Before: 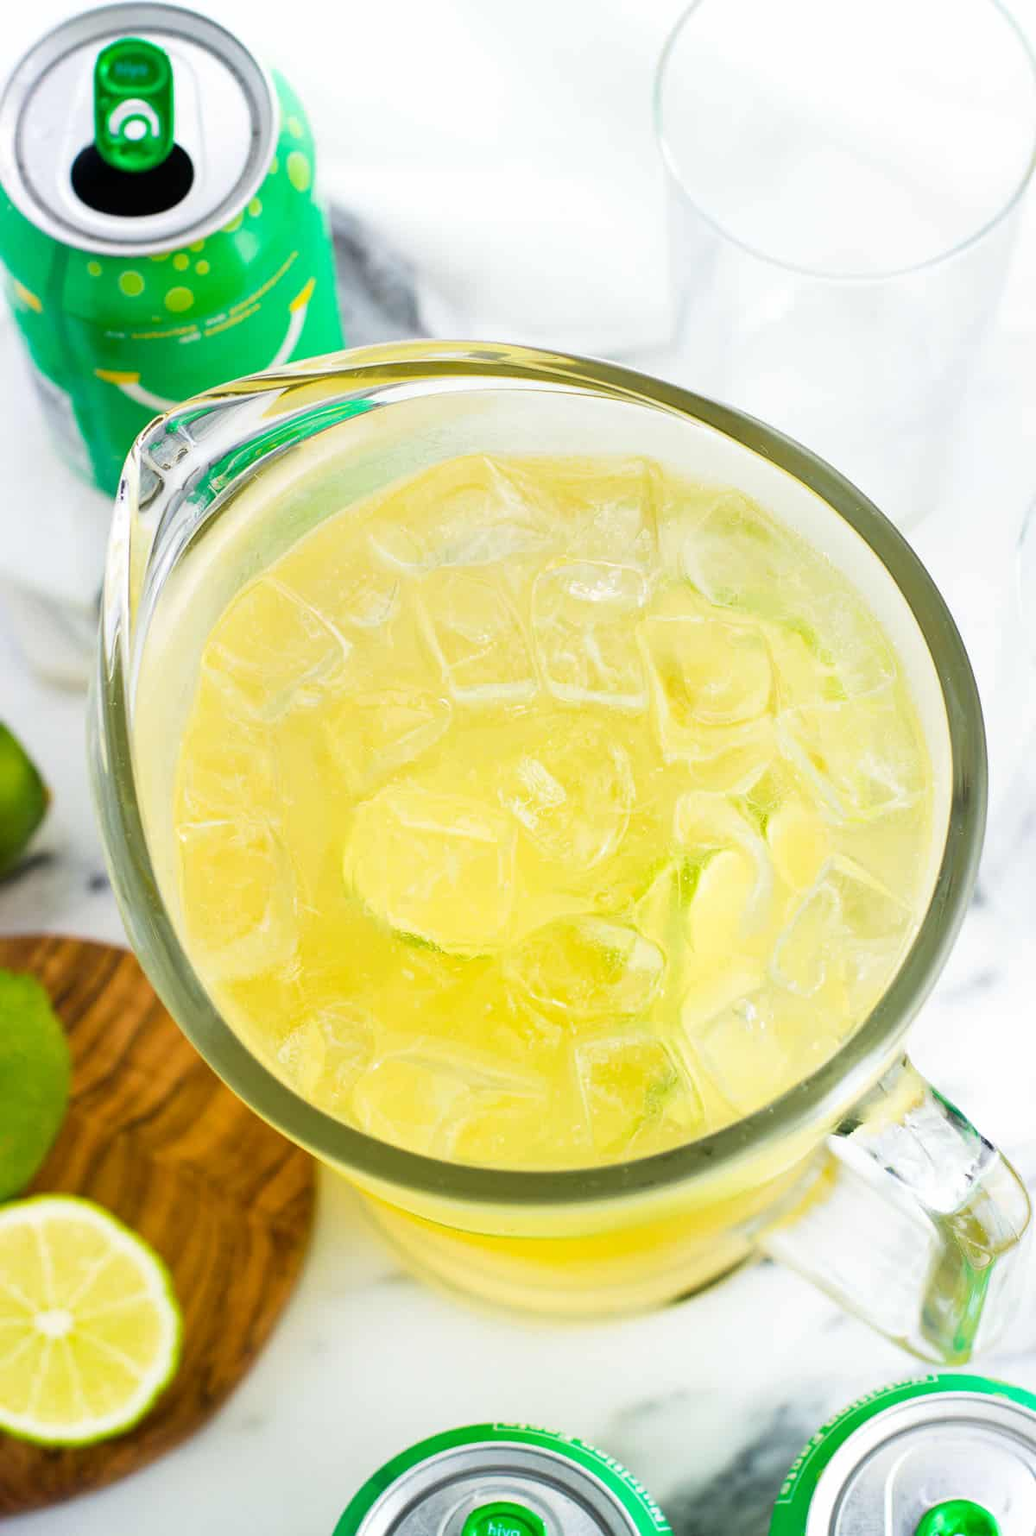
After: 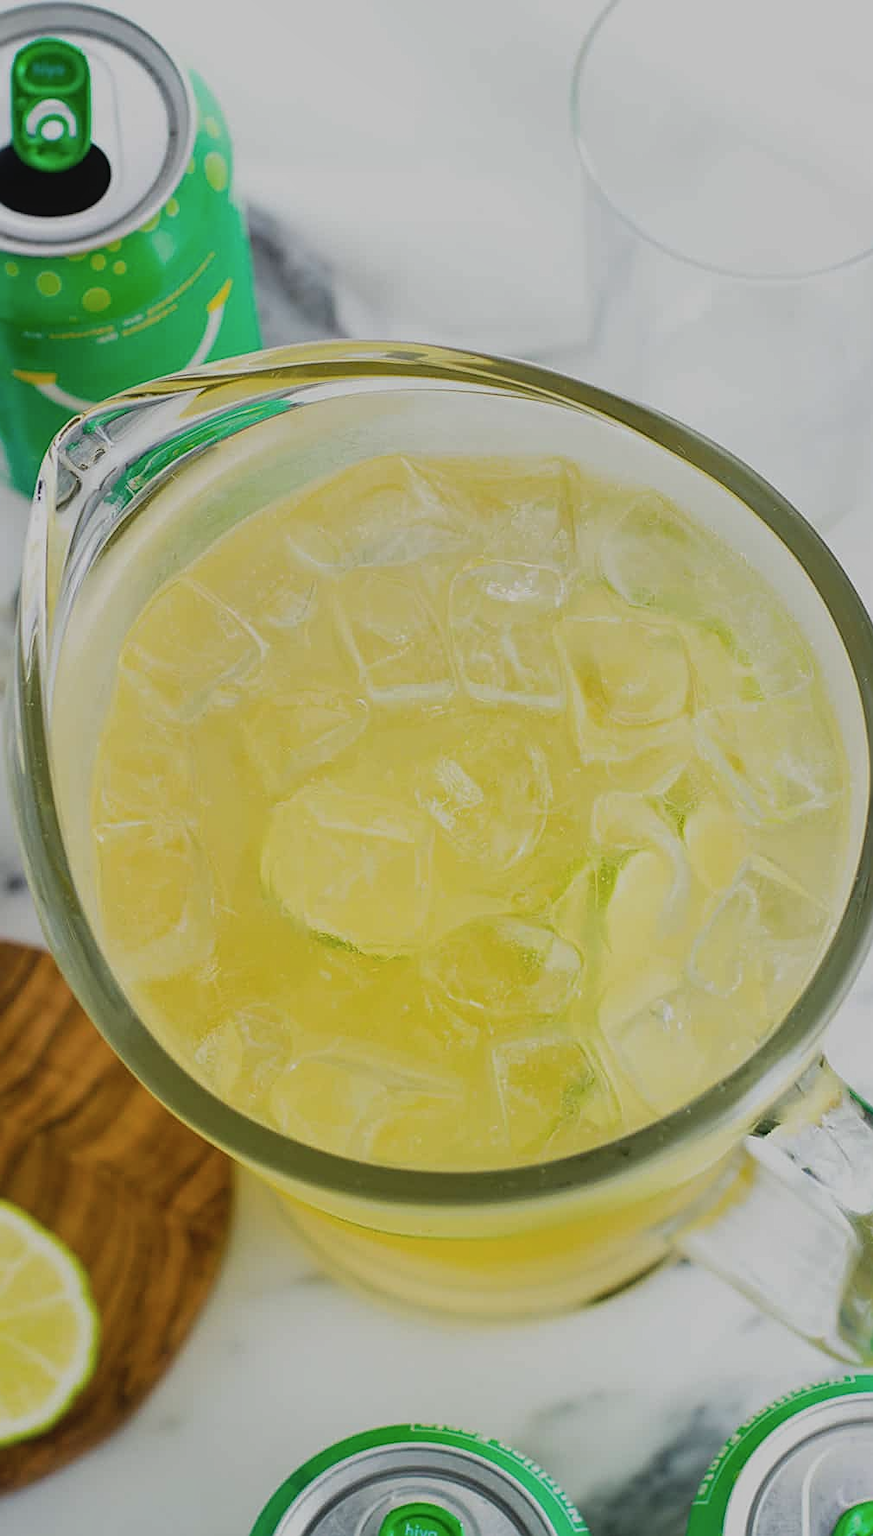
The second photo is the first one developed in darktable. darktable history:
crop: left 8.059%, right 7.53%
exposure: black level correction 0, exposure -0.768 EV, compensate highlight preservation false
local contrast: highlights 104%, shadows 98%, detail 119%, midtone range 0.2
contrast brightness saturation: contrast -0.096, saturation -0.104
sharpen: on, module defaults
